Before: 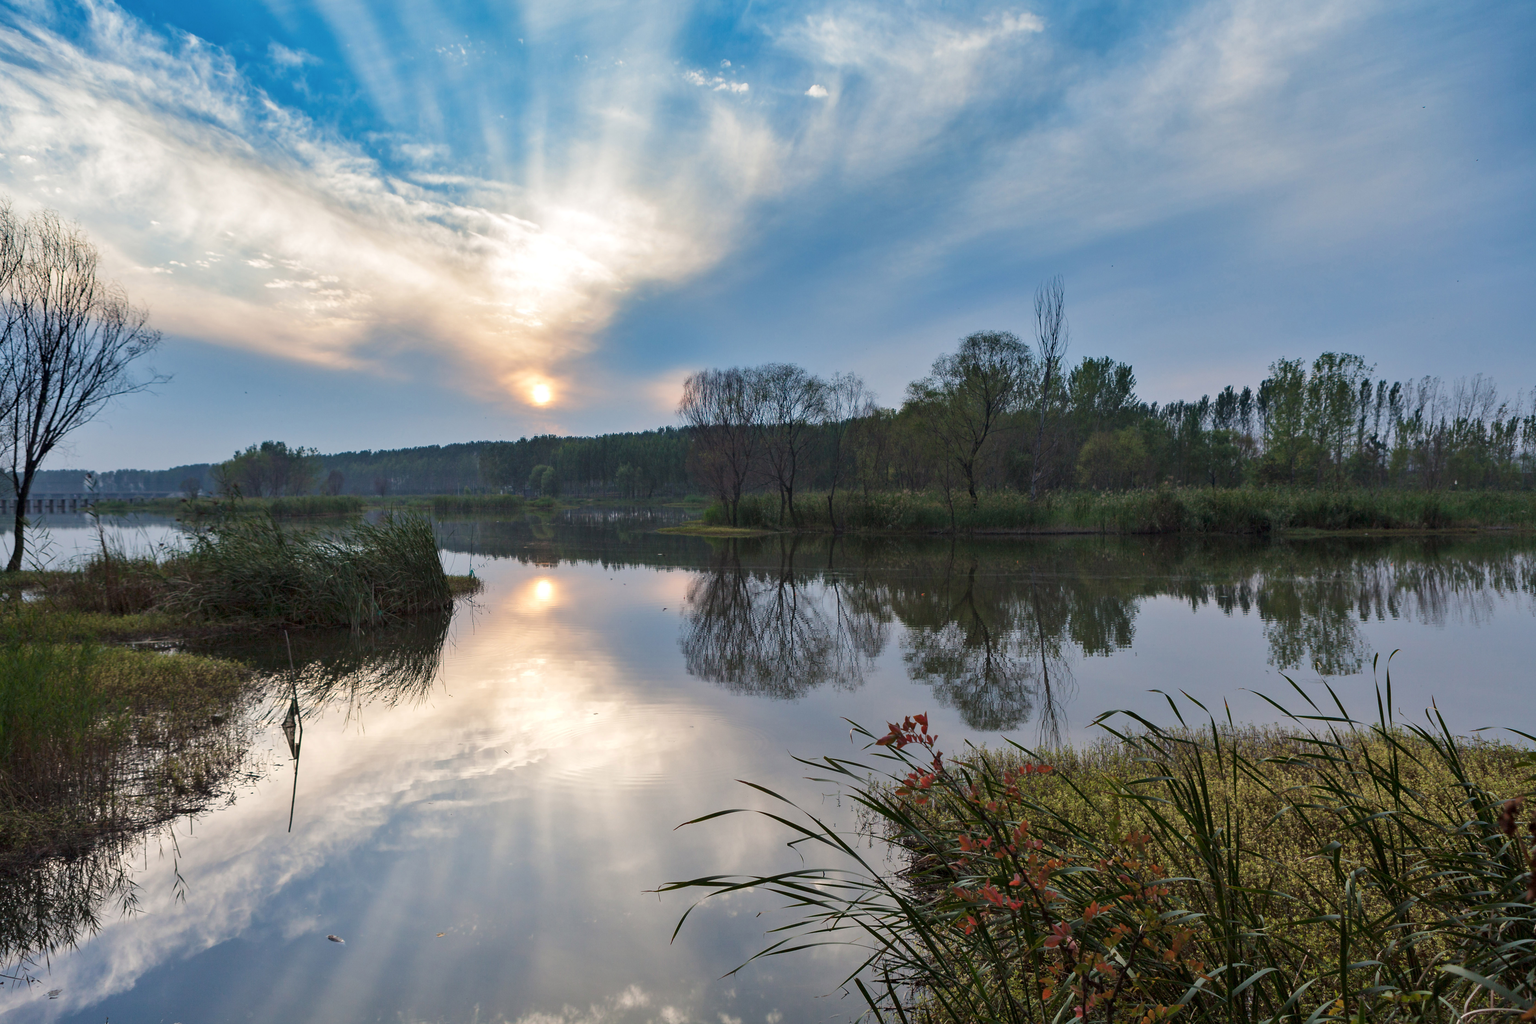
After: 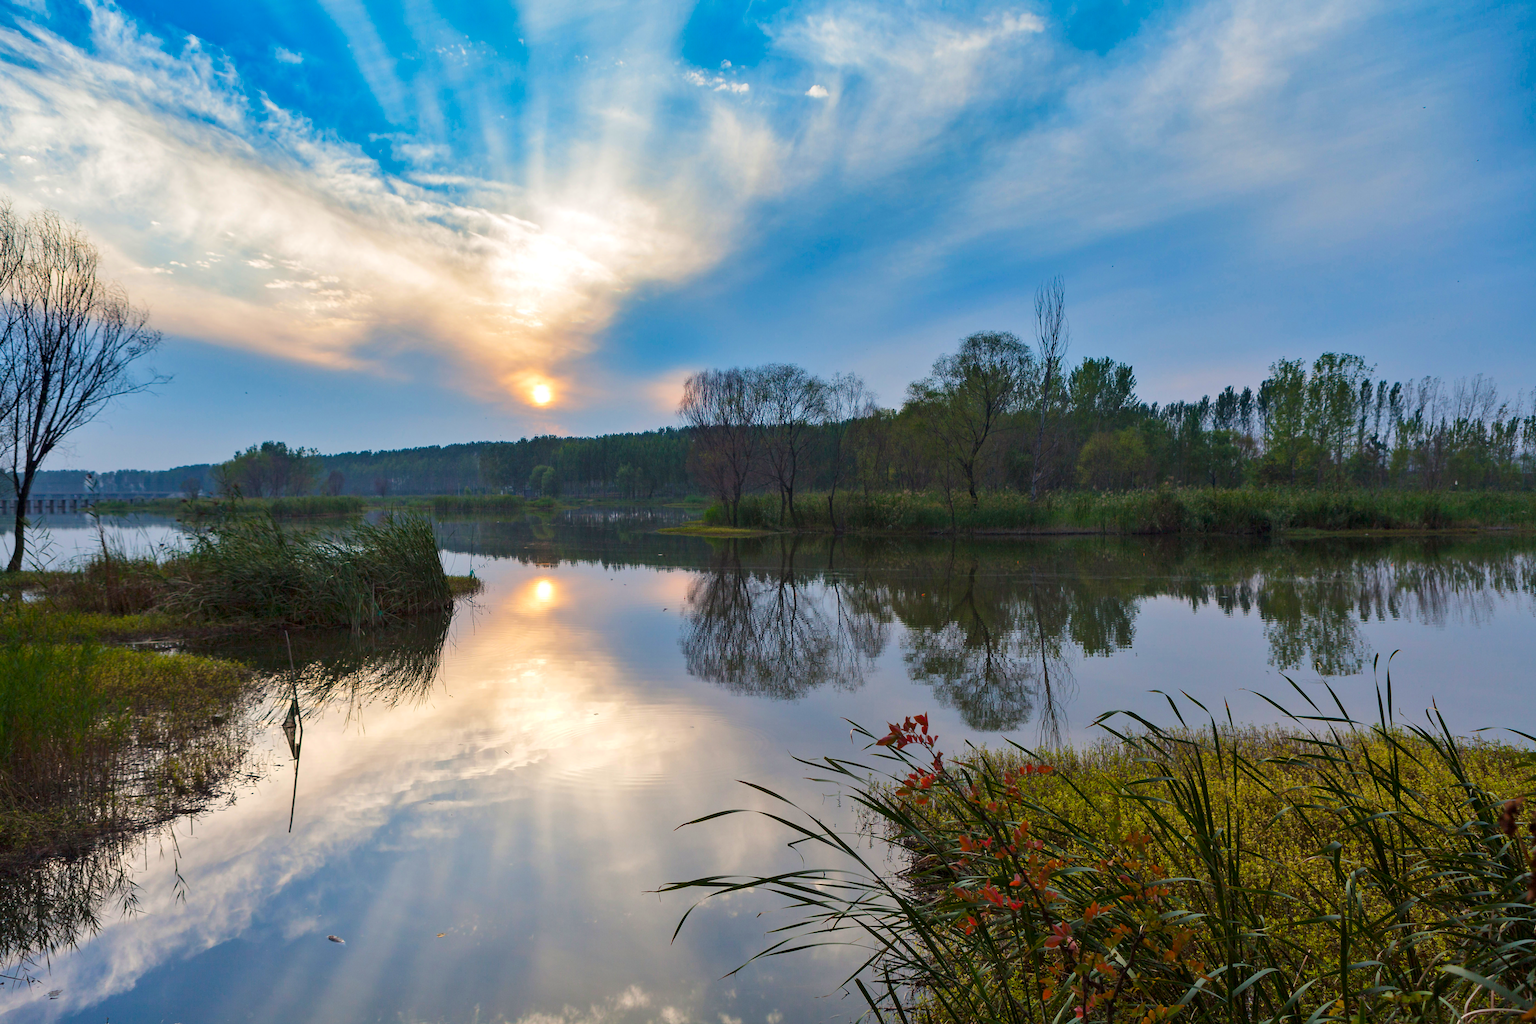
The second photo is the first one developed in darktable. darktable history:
color calibration: gray › normalize channels true, illuminant same as pipeline (D50), x 0.345, y 0.358, temperature 4975.69 K, gamut compression 0.013
color balance rgb: linear chroma grading › global chroma 14.555%, perceptual saturation grading › global saturation 24.907%, global vibrance 20%
